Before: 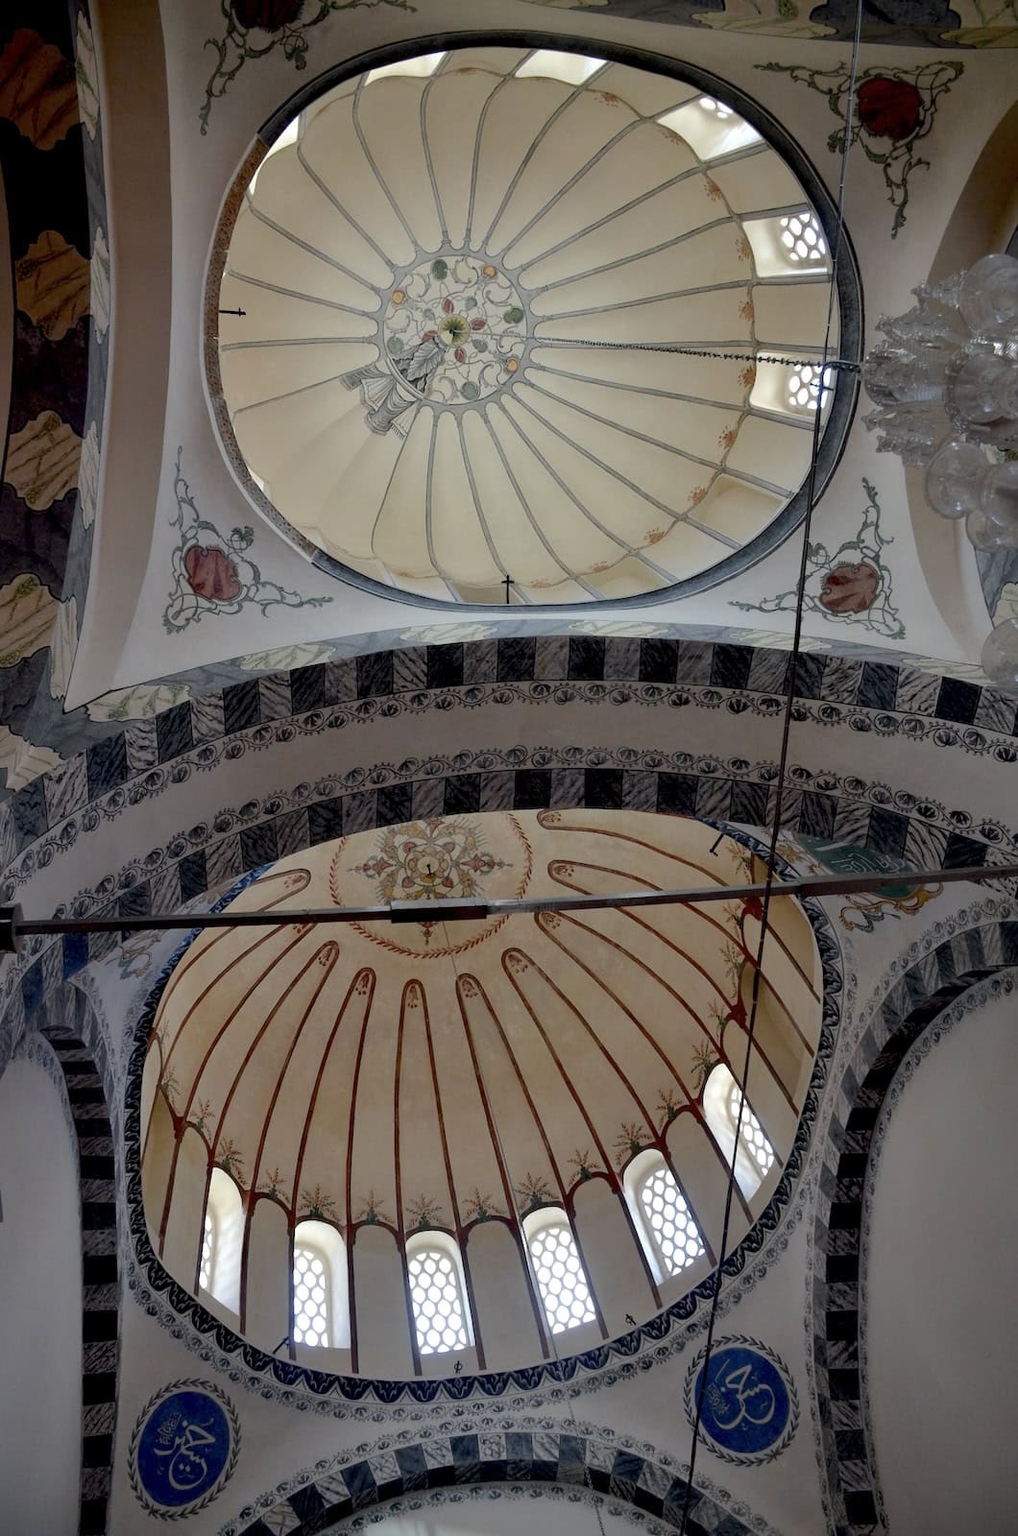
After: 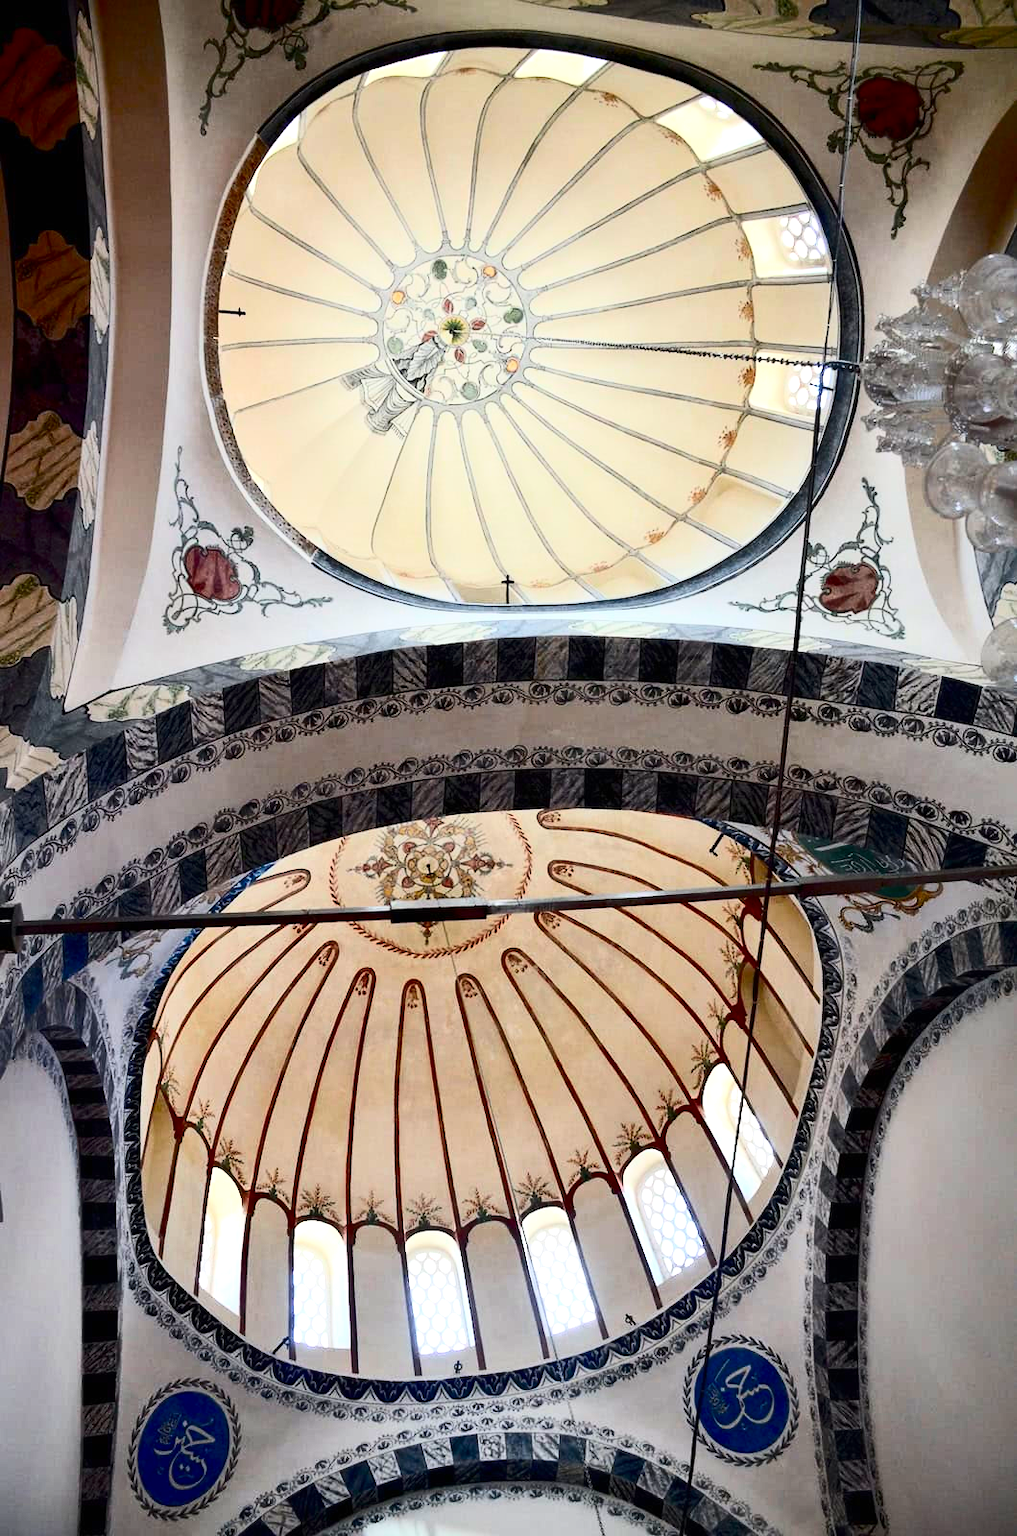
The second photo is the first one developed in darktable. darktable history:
exposure: black level correction 0, exposure 0.7 EV, compensate highlight preservation false
contrast brightness saturation: contrast 0.397, brightness 0.103, saturation 0.209
